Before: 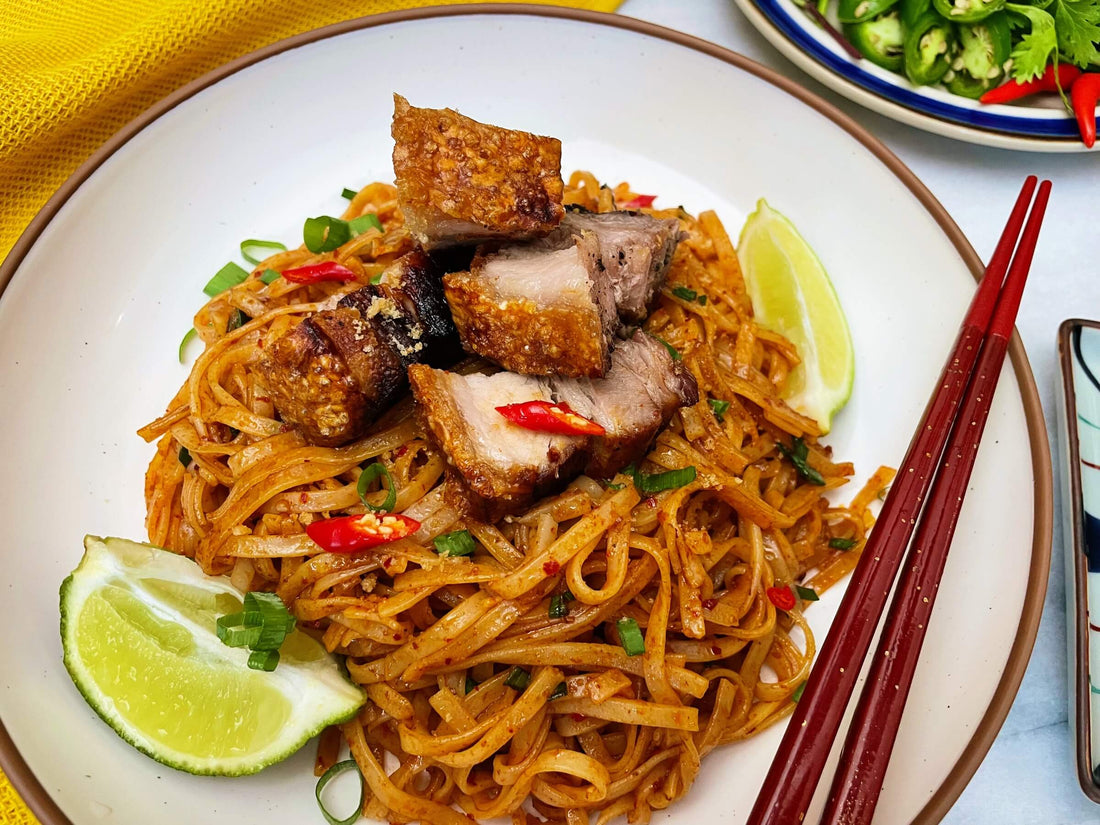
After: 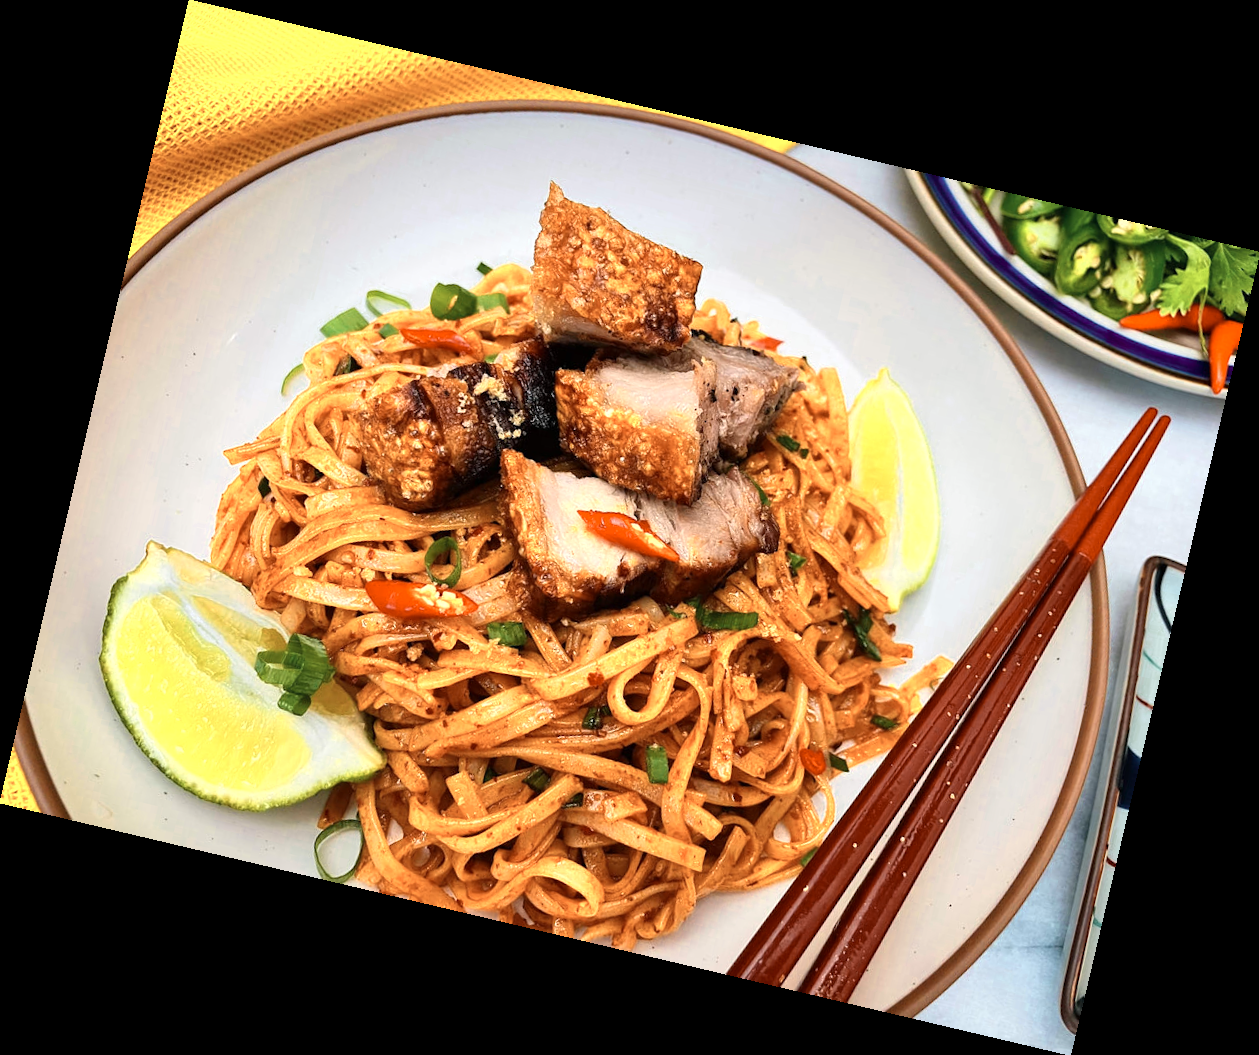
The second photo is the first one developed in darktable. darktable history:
rotate and perspective: rotation 13.27°, automatic cropping off
color zones: curves: ch0 [(0.018, 0.548) (0.197, 0.654) (0.425, 0.447) (0.605, 0.658) (0.732, 0.579)]; ch1 [(0.105, 0.531) (0.224, 0.531) (0.386, 0.39) (0.618, 0.456) (0.732, 0.456) (0.956, 0.421)]; ch2 [(0.039, 0.583) (0.215, 0.465) (0.399, 0.544) (0.465, 0.548) (0.614, 0.447) (0.724, 0.43) (0.882, 0.623) (0.956, 0.632)]
